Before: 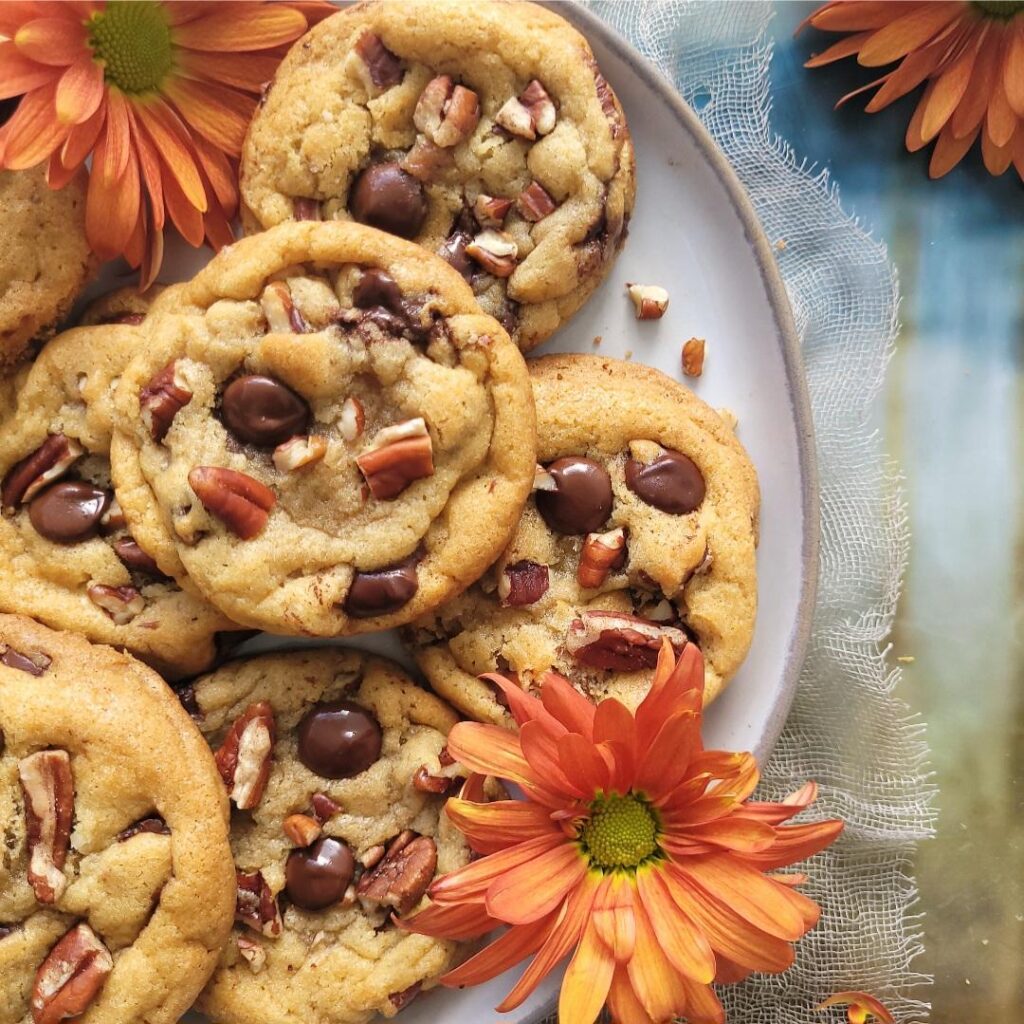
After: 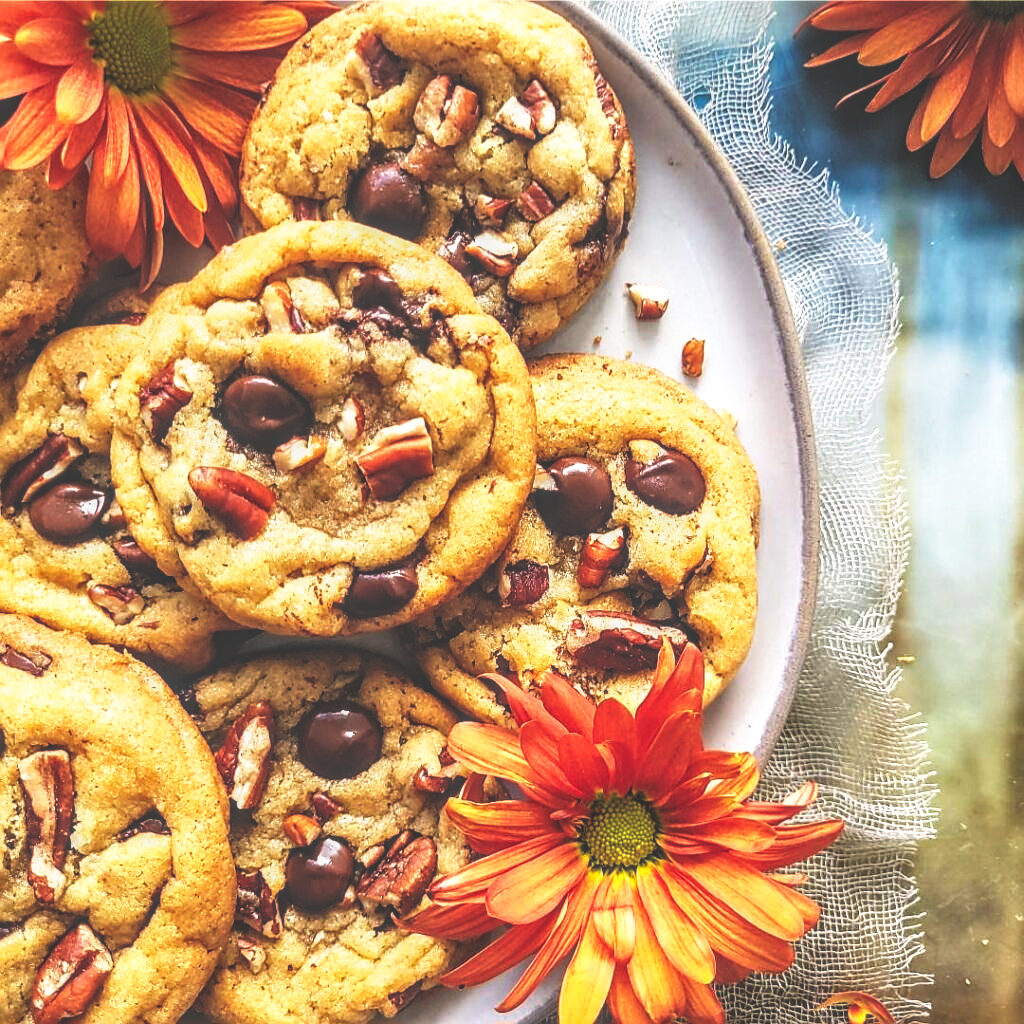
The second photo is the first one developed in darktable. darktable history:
local contrast: highlights 2%, shadows 1%, detail 134%
base curve: curves: ch0 [(0, 0.036) (0.007, 0.037) (0.604, 0.887) (1, 1)], preserve colors none
sharpen: on, module defaults
